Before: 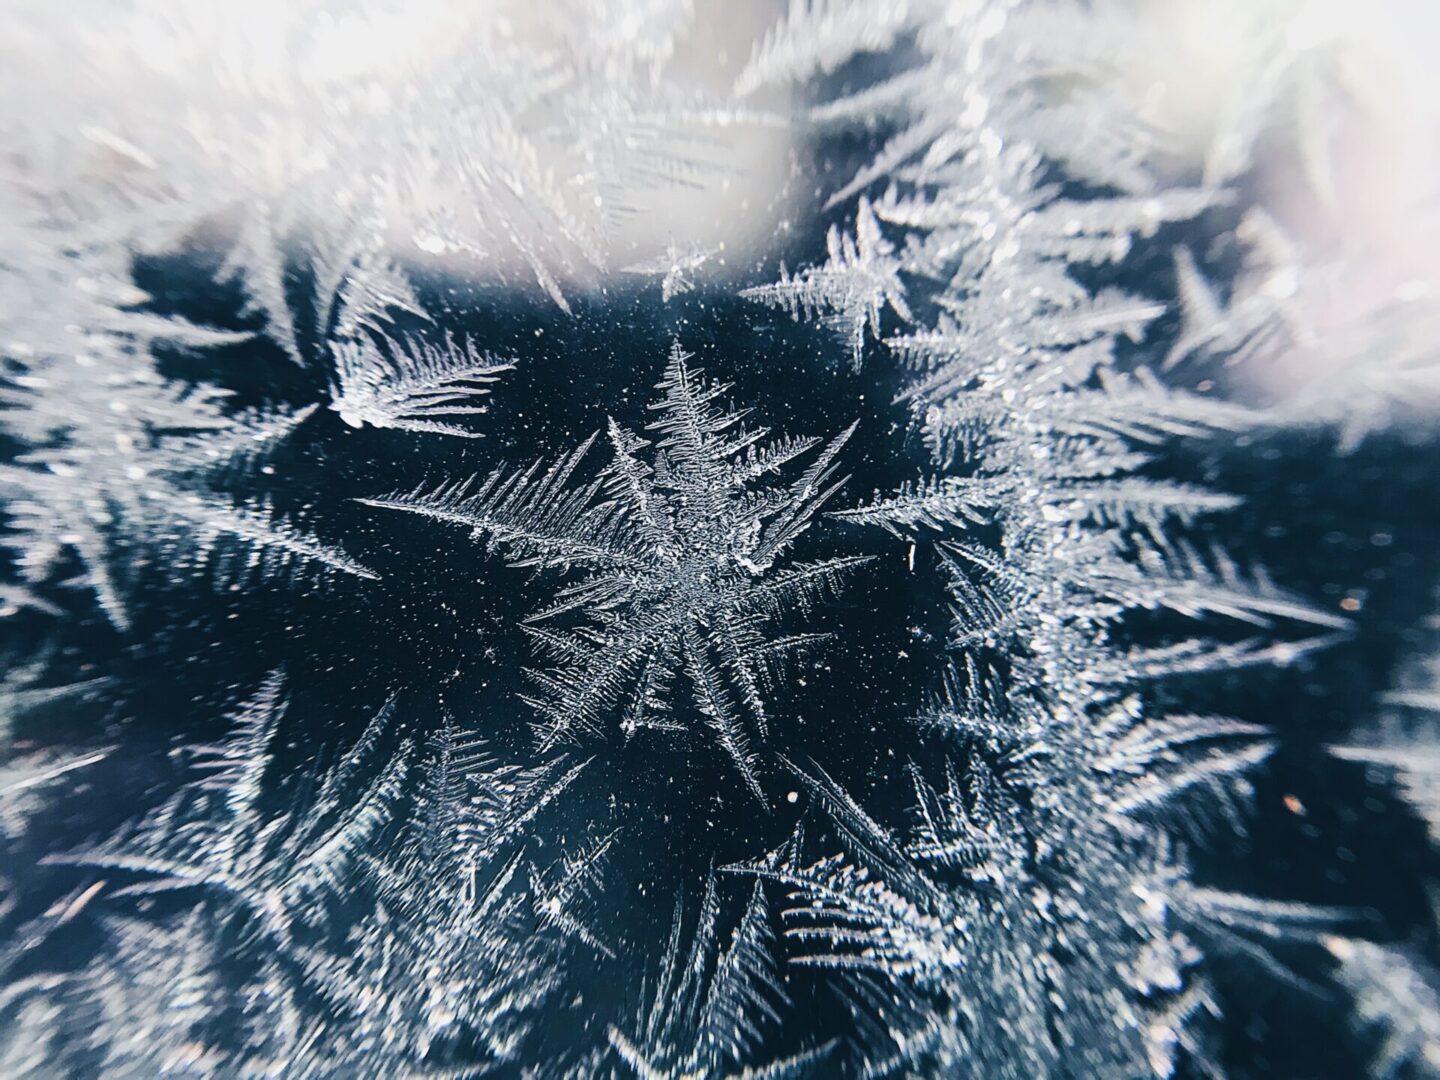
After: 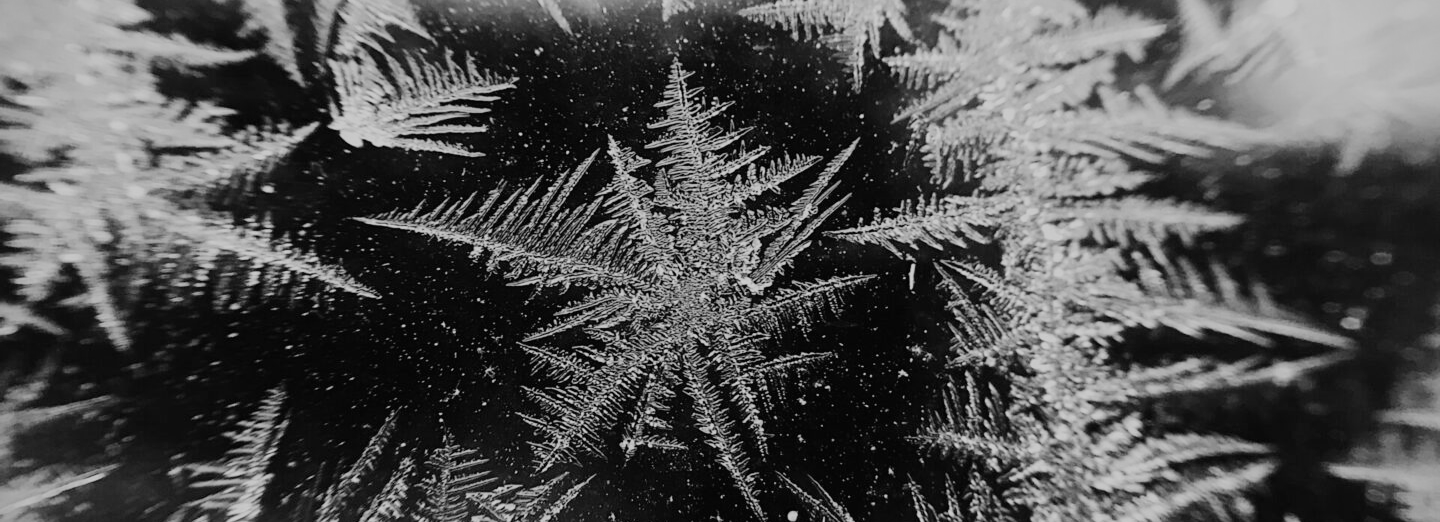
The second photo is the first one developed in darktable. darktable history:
crop and rotate: top 26.056%, bottom 25.543%
monochrome: on, module defaults
vignetting: fall-off start 91.19%
filmic rgb: black relative exposure -7.15 EV, white relative exposure 5.36 EV, hardness 3.02
